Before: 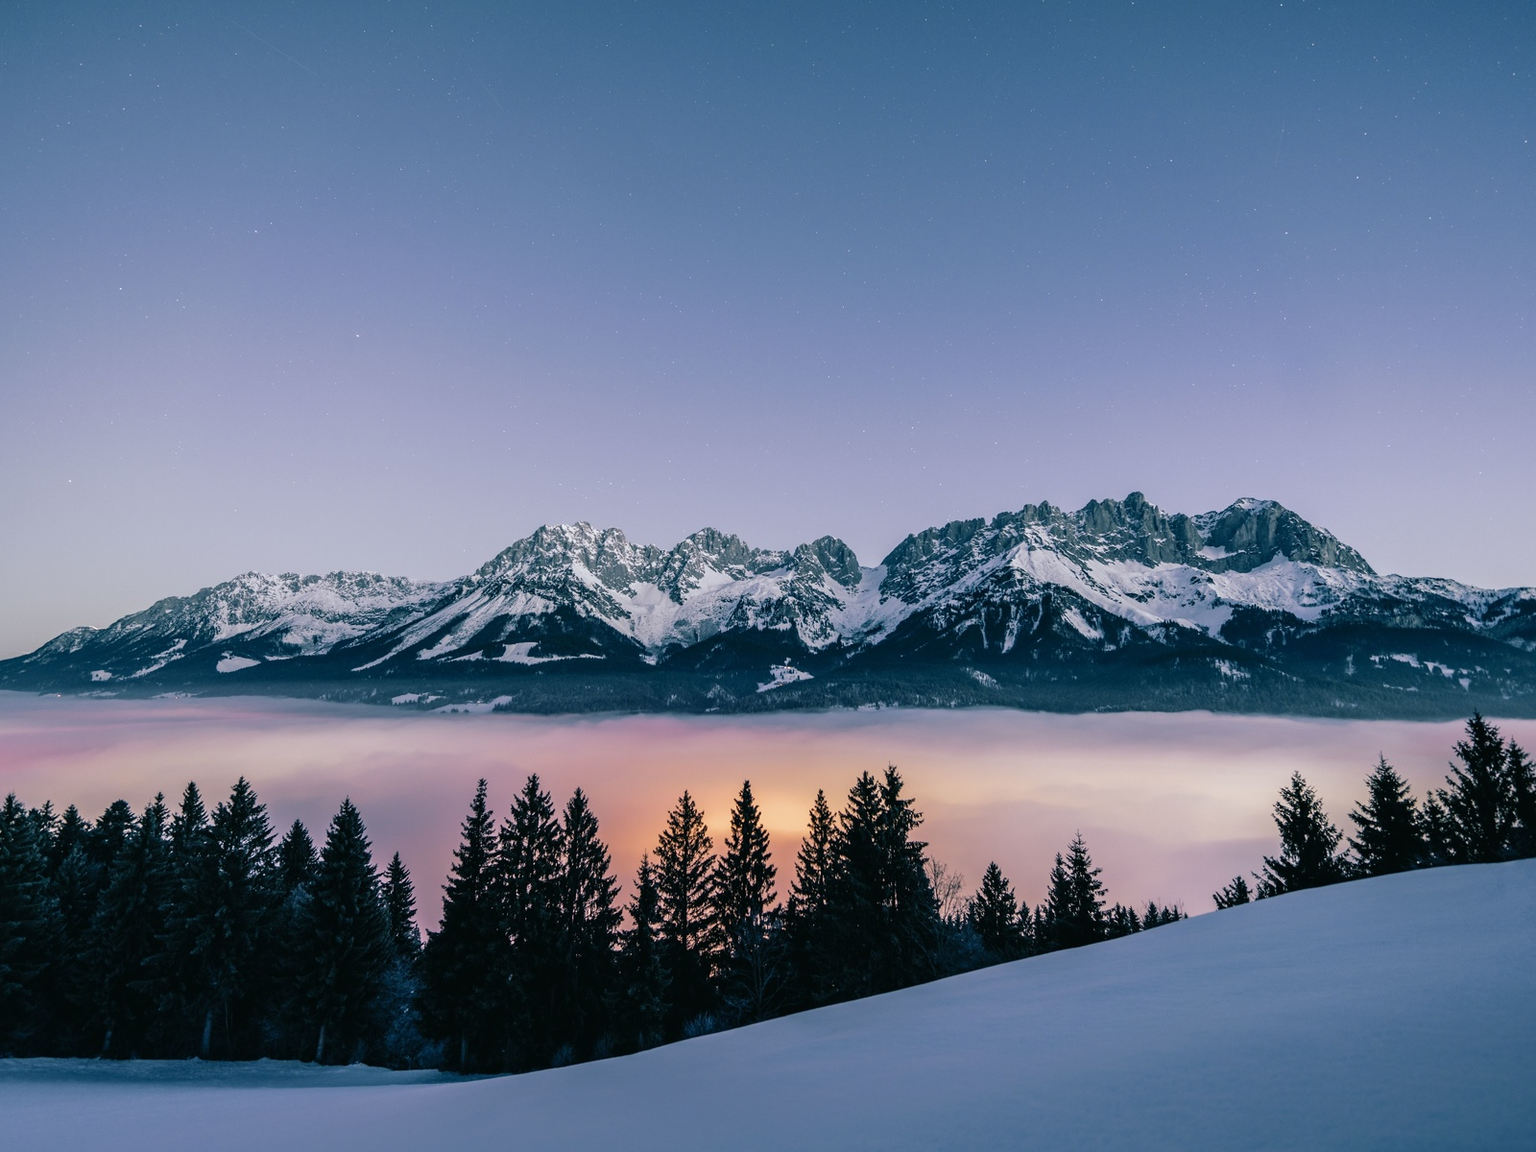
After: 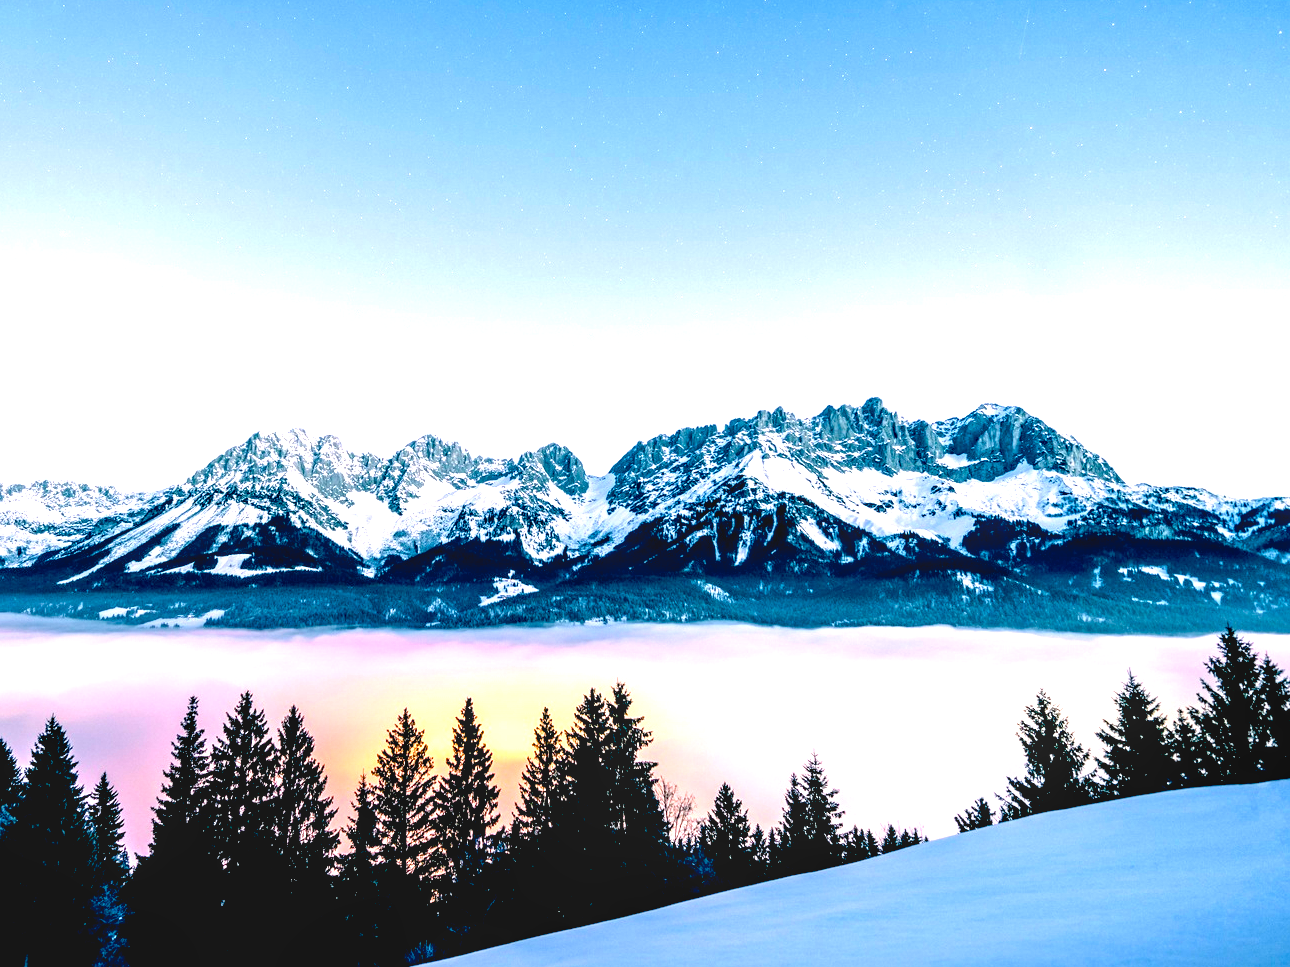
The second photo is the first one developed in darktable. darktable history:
crop: left 19.315%, top 9.611%, right 0%, bottom 9.776%
exposure: black level correction 0.015, exposure 1.773 EV, compensate highlight preservation false
color balance rgb: shadows lift › hue 85.32°, perceptual saturation grading › global saturation 25.578%, global vibrance 9.478%
local contrast: on, module defaults
